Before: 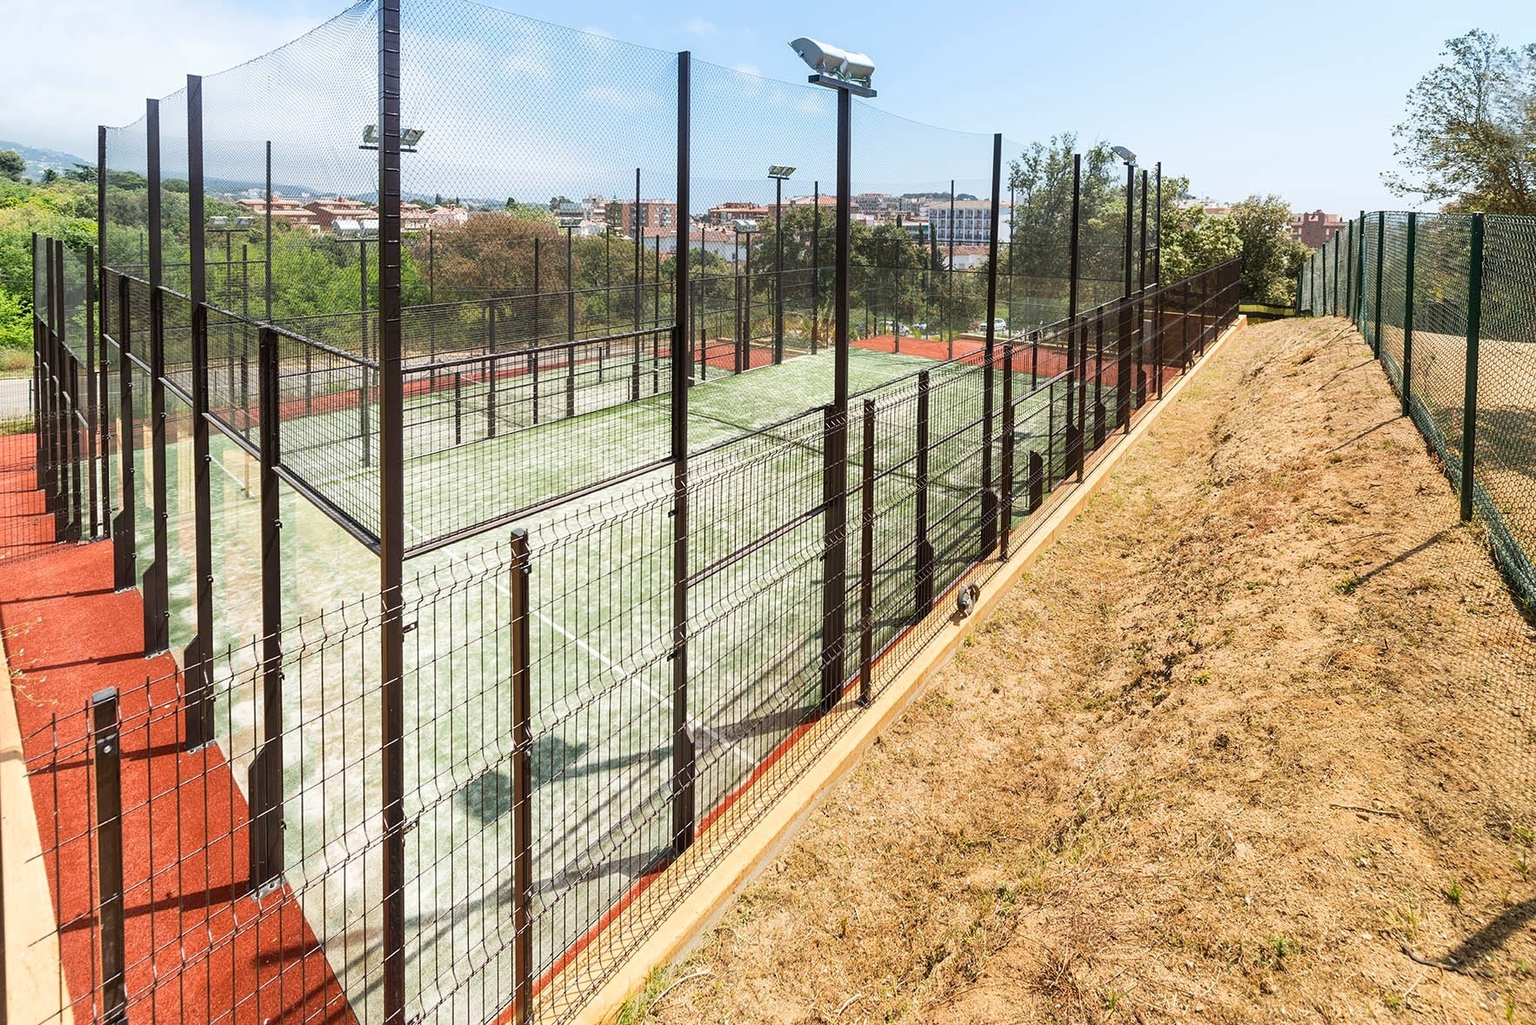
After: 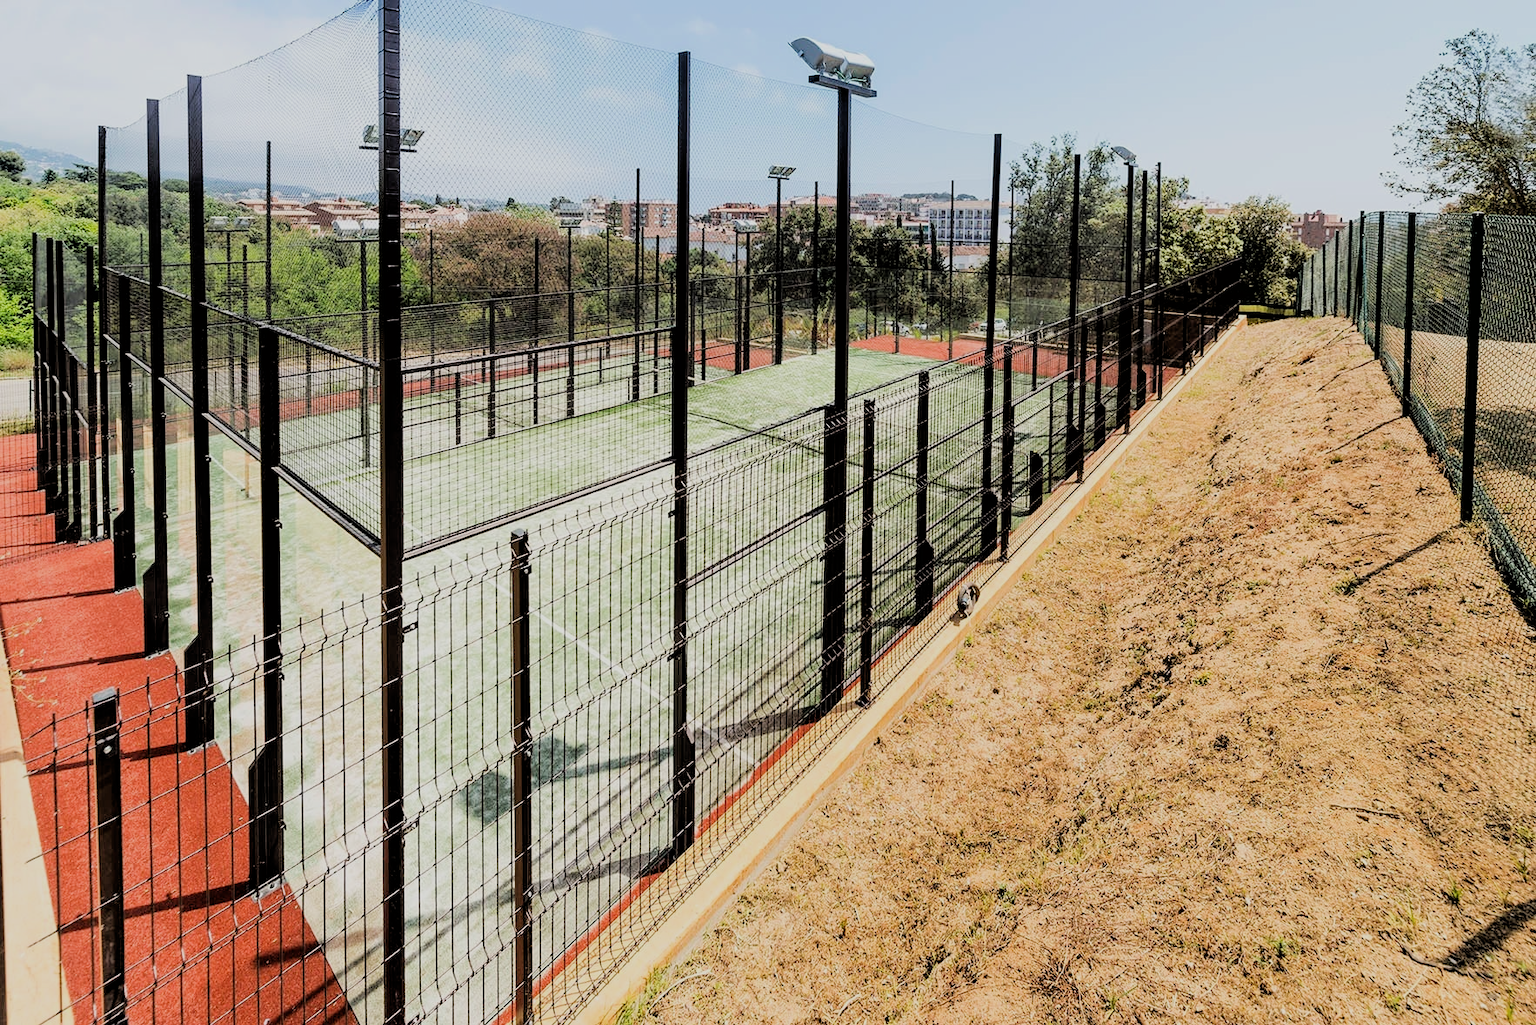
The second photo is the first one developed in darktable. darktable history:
filmic rgb: black relative exposure -2.9 EV, white relative exposure 4.56 EV, hardness 1.74, contrast 1.256
